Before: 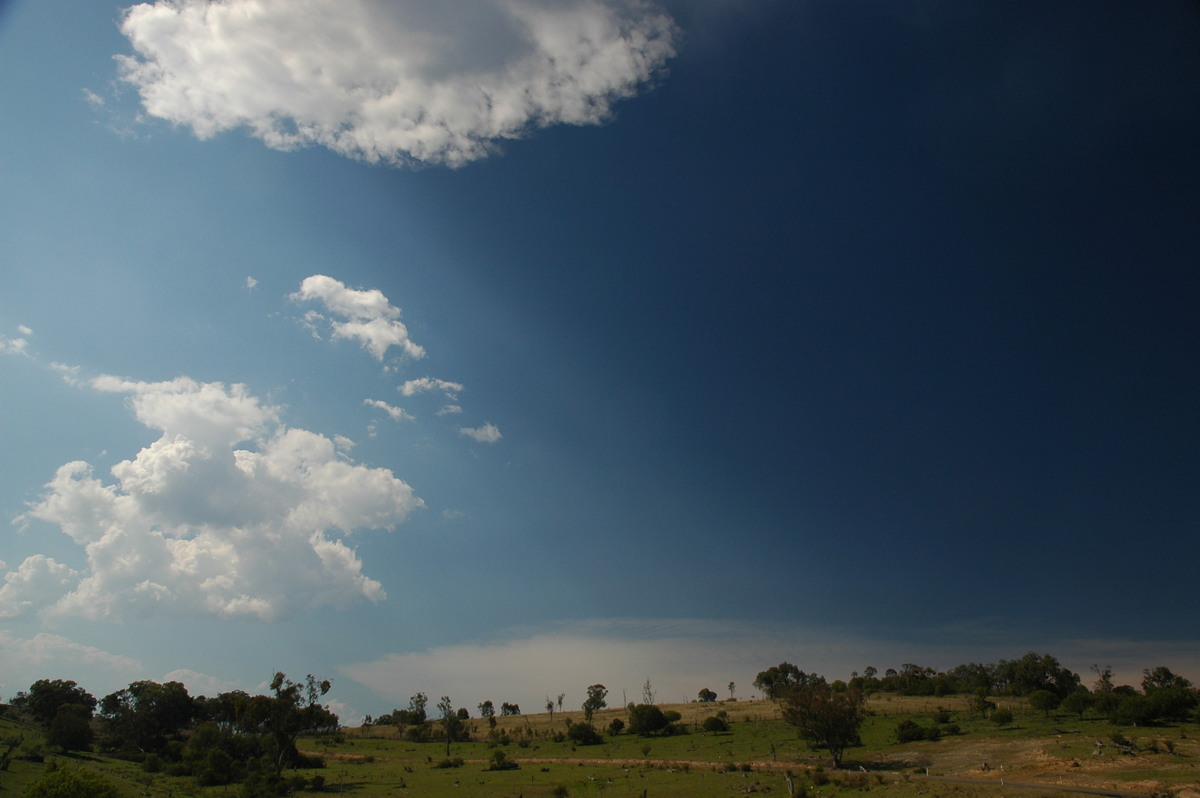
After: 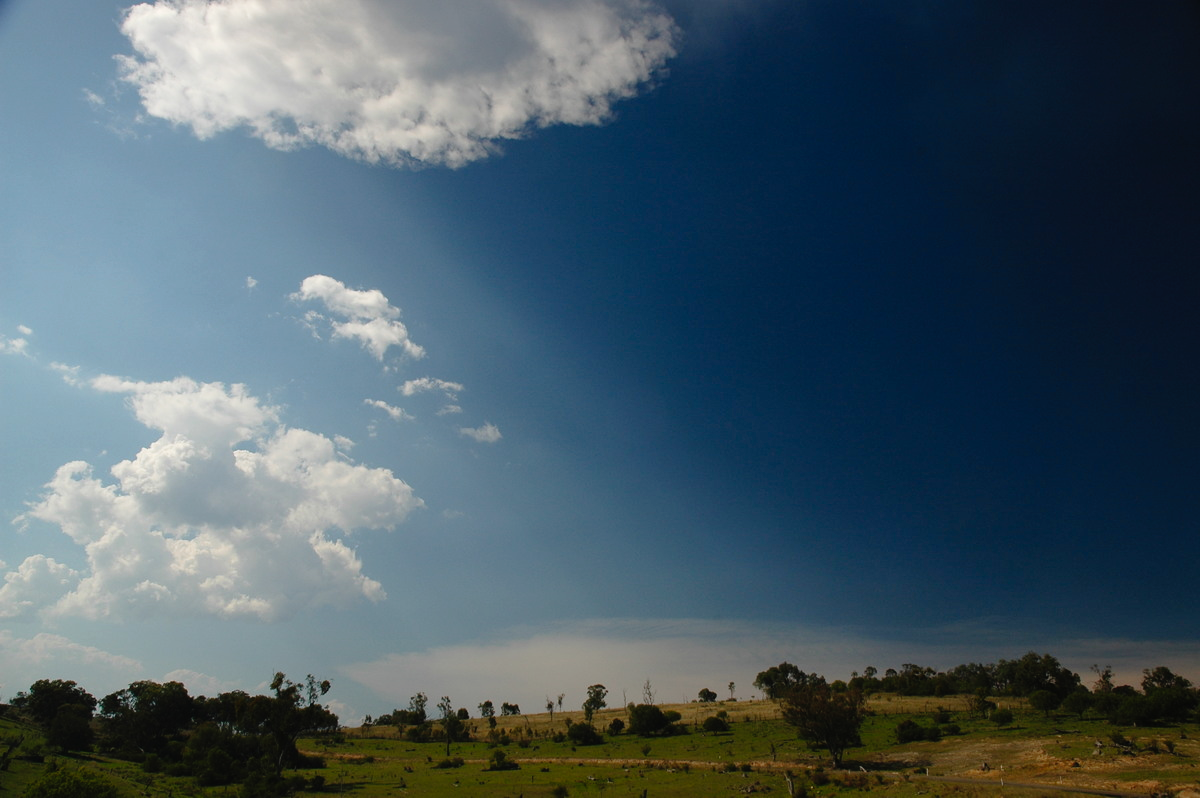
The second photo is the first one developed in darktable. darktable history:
tone curve: curves: ch0 [(0, 0.013) (0.117, 0.081) (0.257, 0.259) (0.408, 0.45) (0.611, 0.64) (0.81, 0.857) (1, 1)]; ch1 [(0, 0) (0.287, 0.198) (0.501, 0.506) (0.56, 0.584) (0.715, 0.741) (0.976, 0.992)]; ch2 [(0, 0) (0.369, 0.362) (0.5, 0.5) (0.537, 0.547) (0.59, 0.603) (0.681, 0.754) (1, 1)], preserve colors none
